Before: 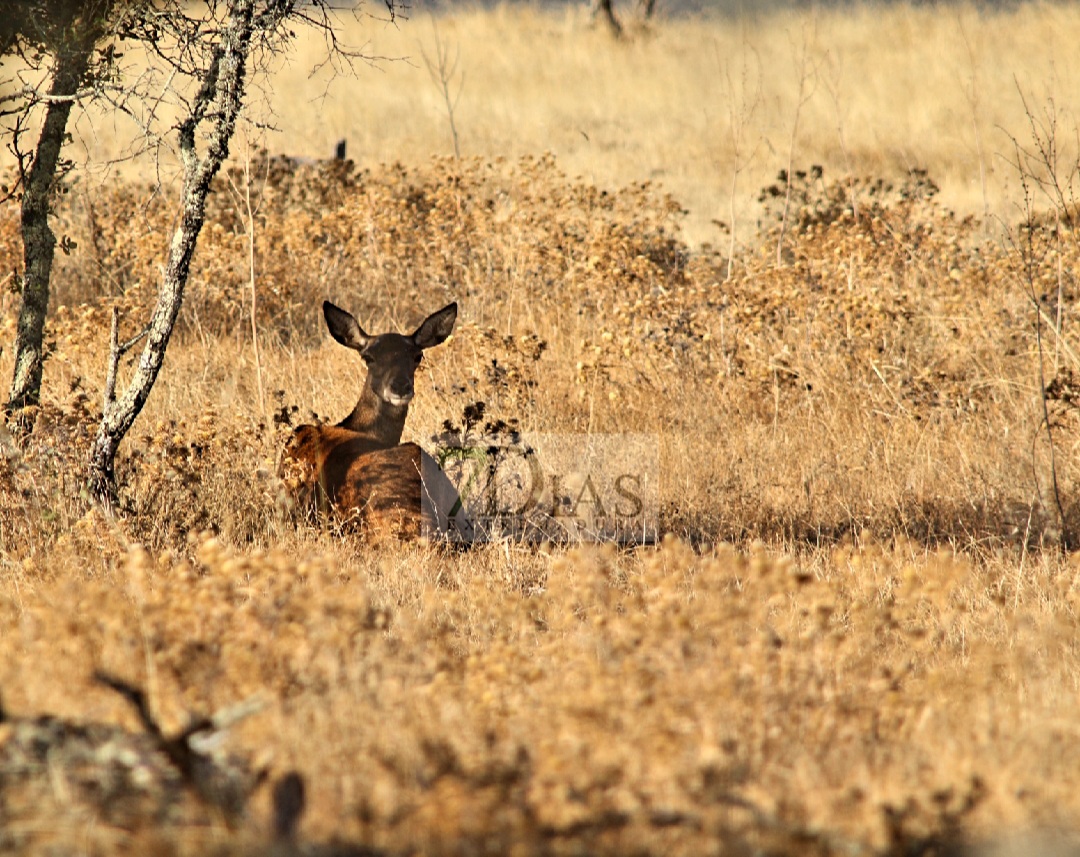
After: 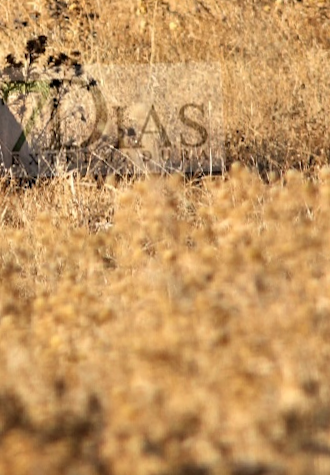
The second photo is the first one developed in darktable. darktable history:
rotate and perspective: rotation -1.68°, lens shift (vertical) -0.146, crop left 0.049, crop right 0.912, crop top 0.032, crop bottom 0.96
crop: left 40.878%, top 39.176%, right 25.993%, bottom 3.081%
